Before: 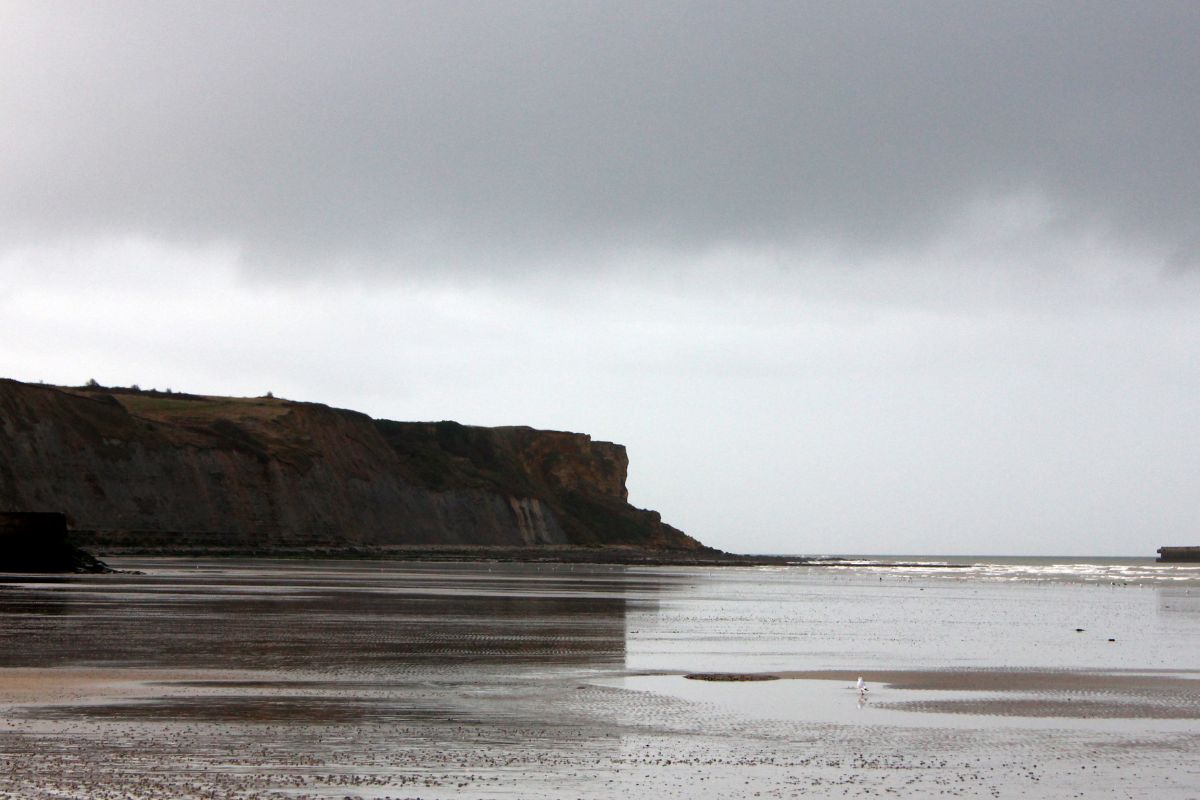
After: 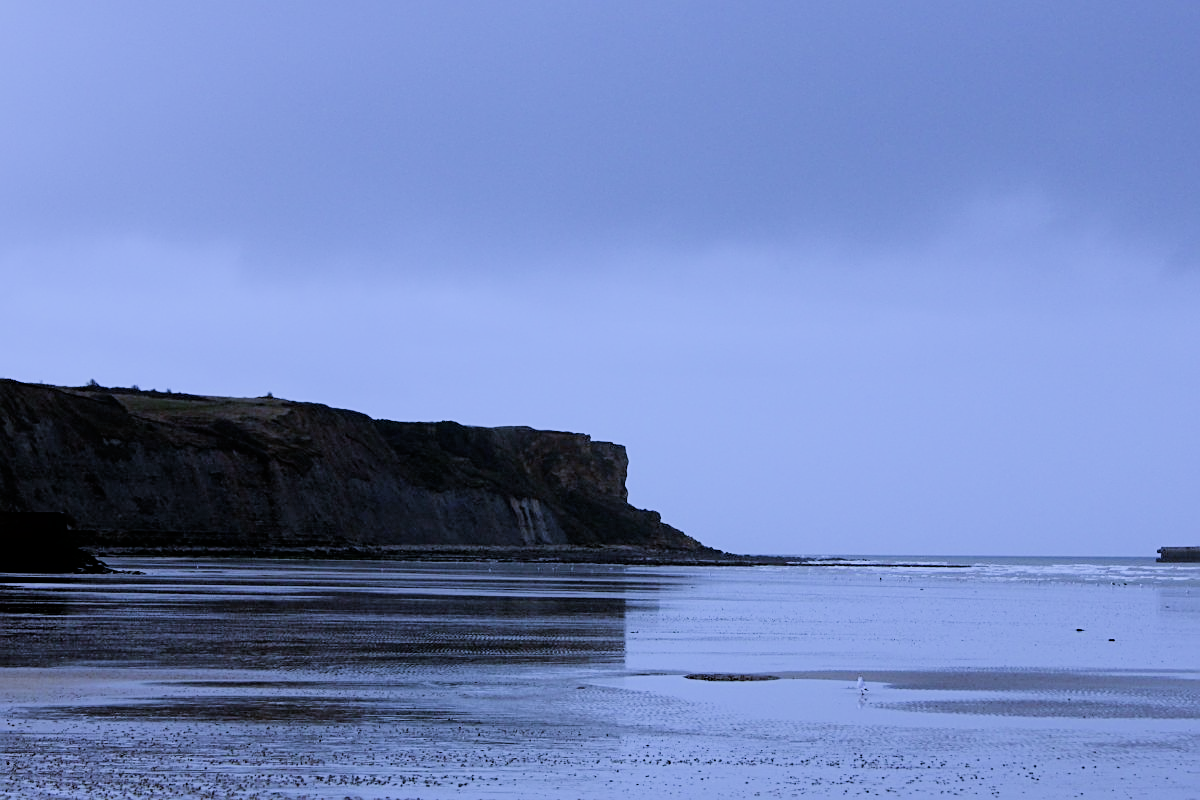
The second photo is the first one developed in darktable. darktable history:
filmic rgb: black relative exposure -7.15 EV, white relative exposure 5.36 EV, hardness 3.02
white balance: red 0.766, blue 1.537
sharpen: on, module defaults
